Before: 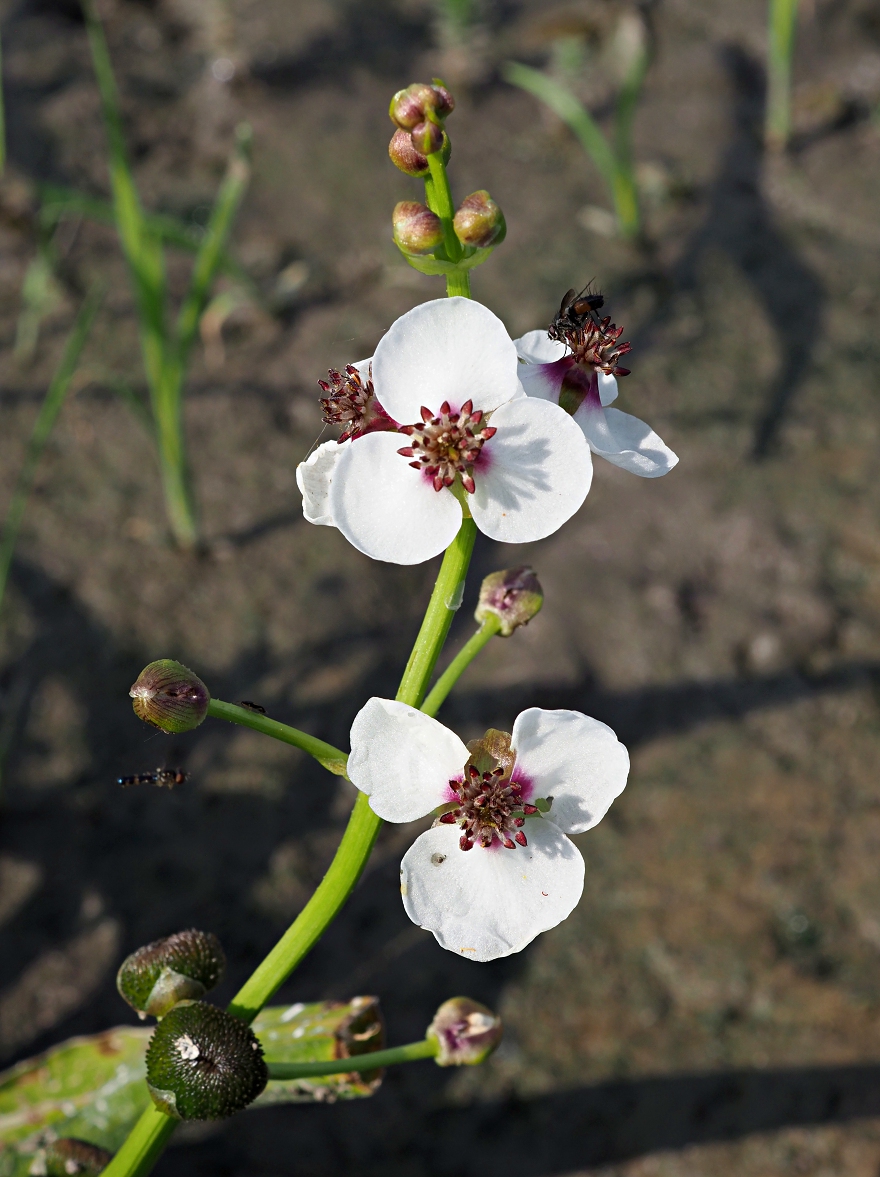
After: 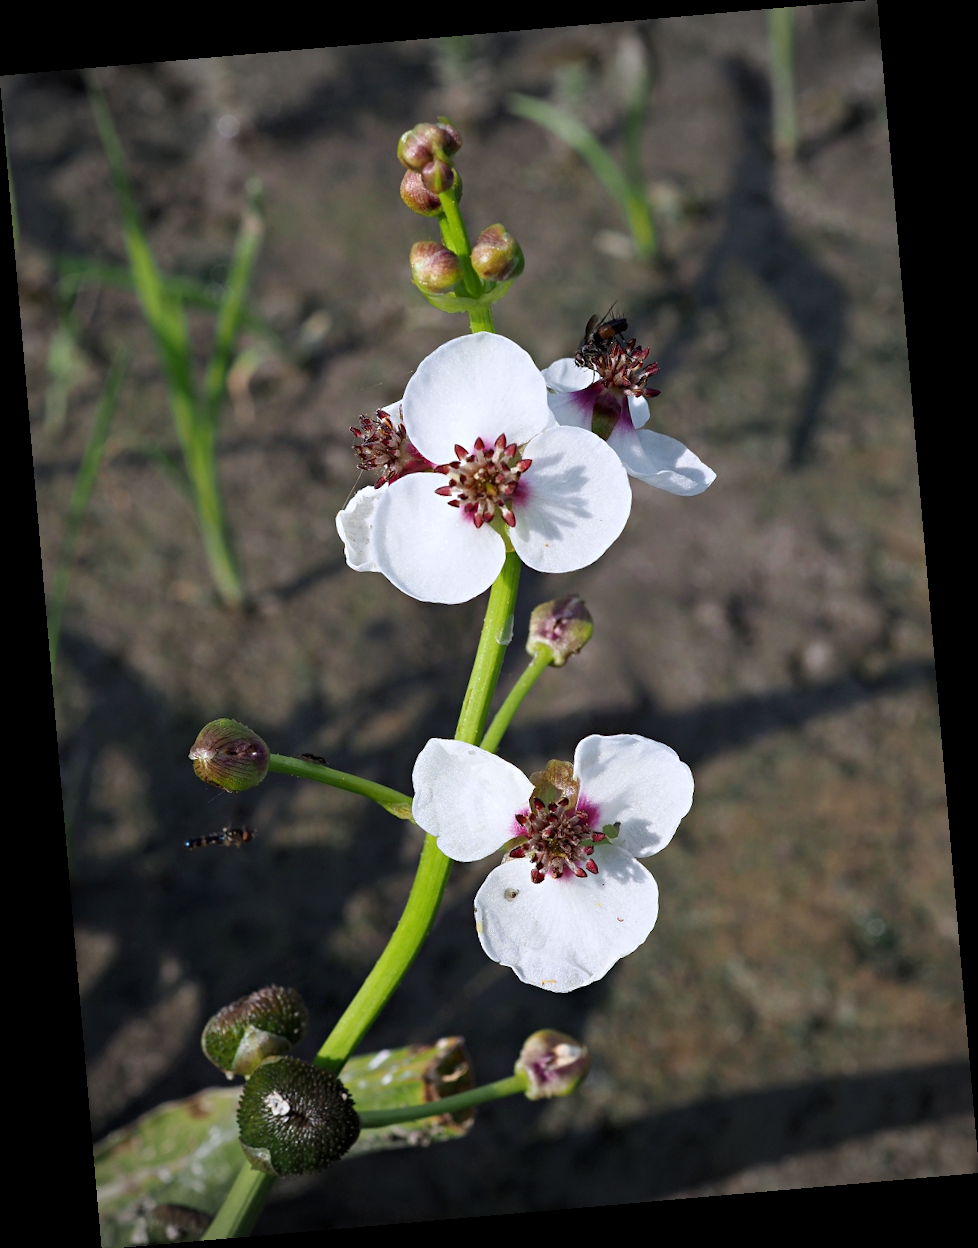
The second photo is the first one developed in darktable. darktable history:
color balance: mode lift, gamma, gain (sRGB)
rotate and perspective: rotation -4.98°, automatic cropping off
vignetting: fall-off start 100%, brightness -0.282, width/height ratio 1.31
white balance: red 0.984, blue 1.059
